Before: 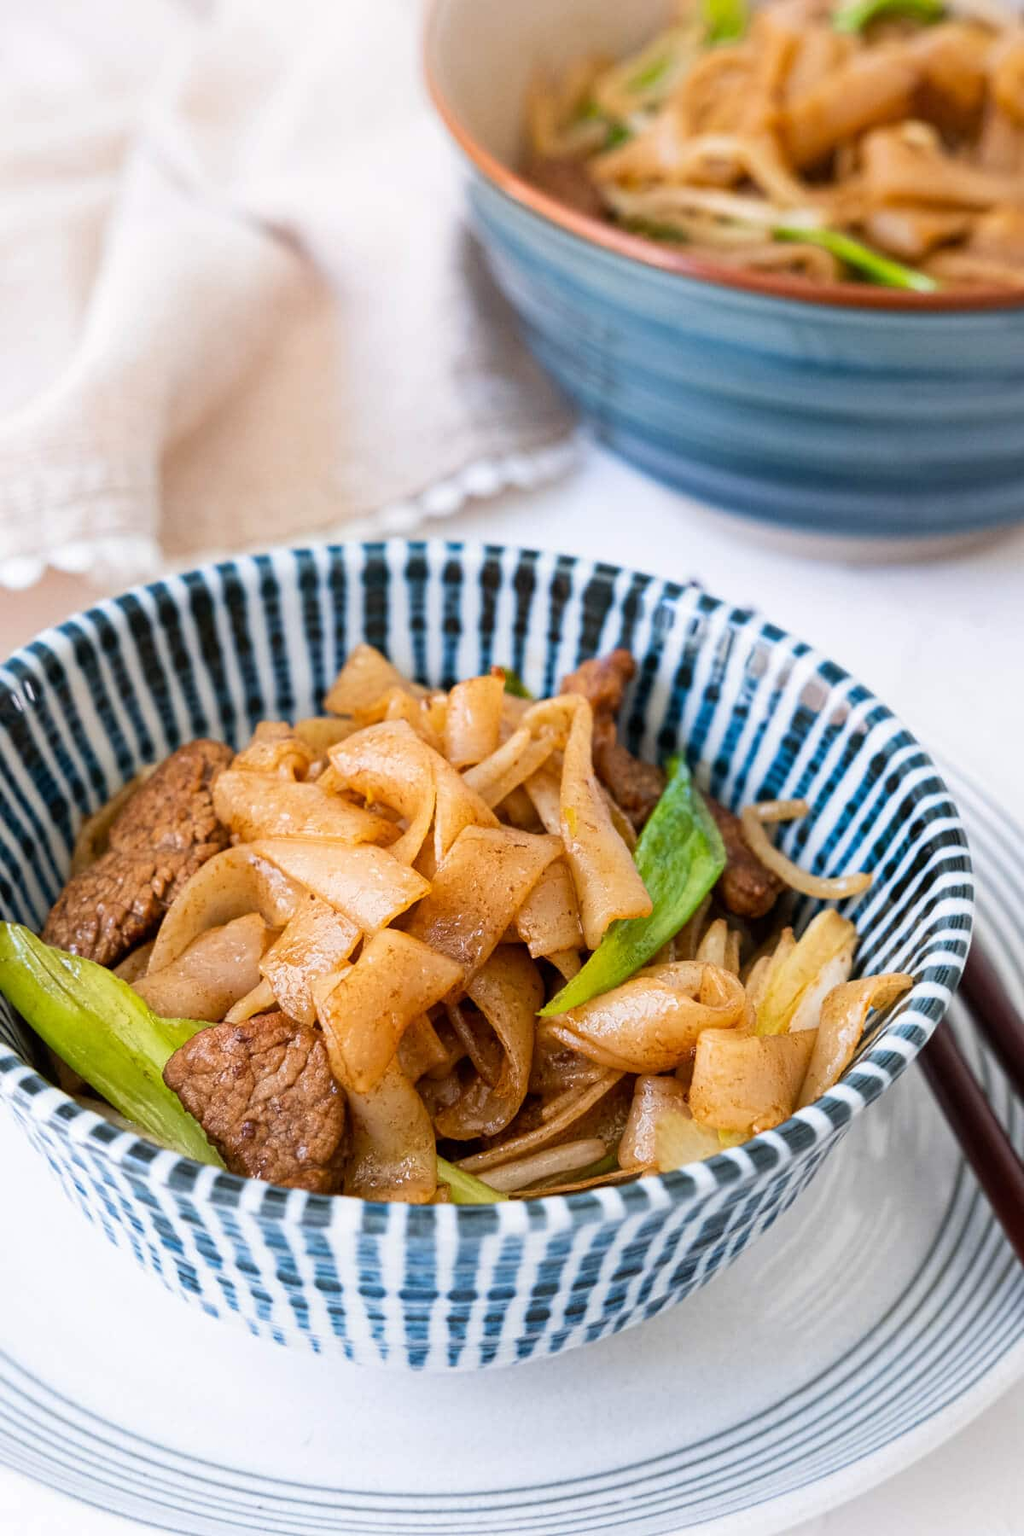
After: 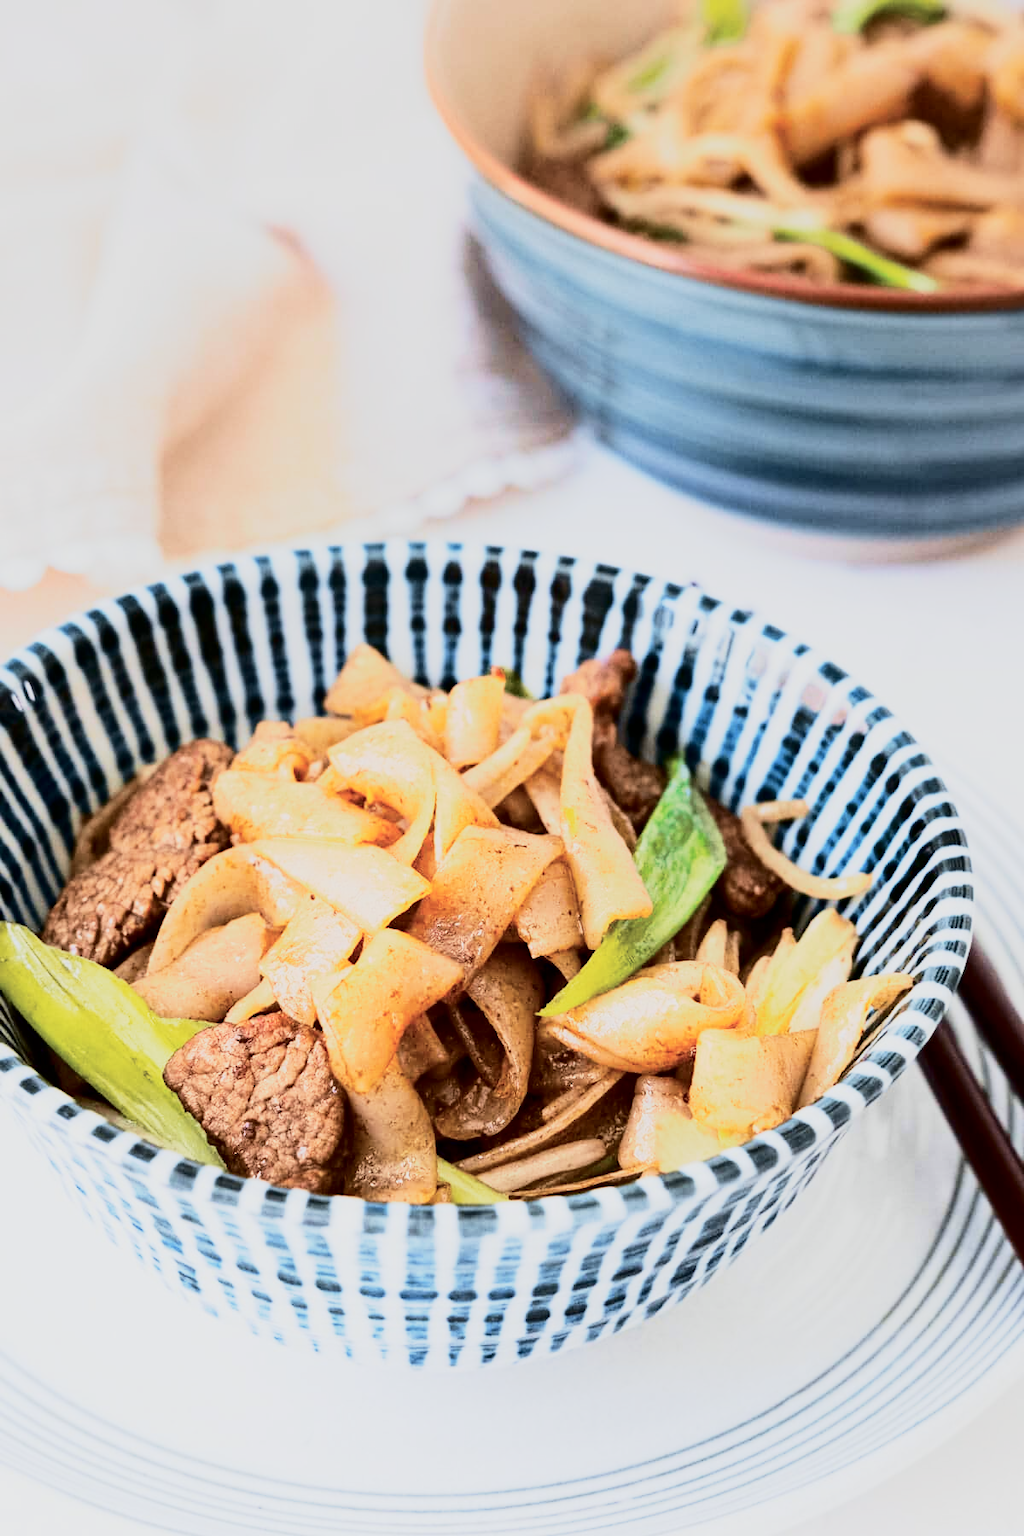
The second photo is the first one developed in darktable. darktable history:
graduated density: on, module defaults
tone curve: curves: ch0 [(0, 0) (0.049, 0.01) (0.154, 0.081) (0.491, 0.519) (0.748, 0.765) (1, 0.919)]; ch1 [(0, 0) (0.172, 0.123) (0.317, 0.272) (0.401, 0.422) (0.499, 0.497) (0.531, 0.54) (0.615, 0.603) (0.741, 0.783) (1, 1)]; ch2 [(0, 0) (0.411, 0.424) (0.483, 0.478) (0.544, 0.56) (0.686, 0.638) (1, 1)], color space Lab, independent channels, preserve colors none
base curve: curves: ch0 [(0, 0) (0.088, 0.125) (0.176, 0.251) (0.354, 0.501) (0.613, 0.749) (1, 0.877)], preserve colors none
tone equalizer: -8 EV -0.75 EV, -7 EV -0.7 EV, -6 EV -0.6 EV, -5 EV -0.4 EV, -3 EV 0.4 EV, -2 EV 0.6 EV, -1 EV 0.7 EV, +0 EV 0.75 EV, edges refinement/feathering 500, mask exposure compensation -1.57 EV, preserve details no
